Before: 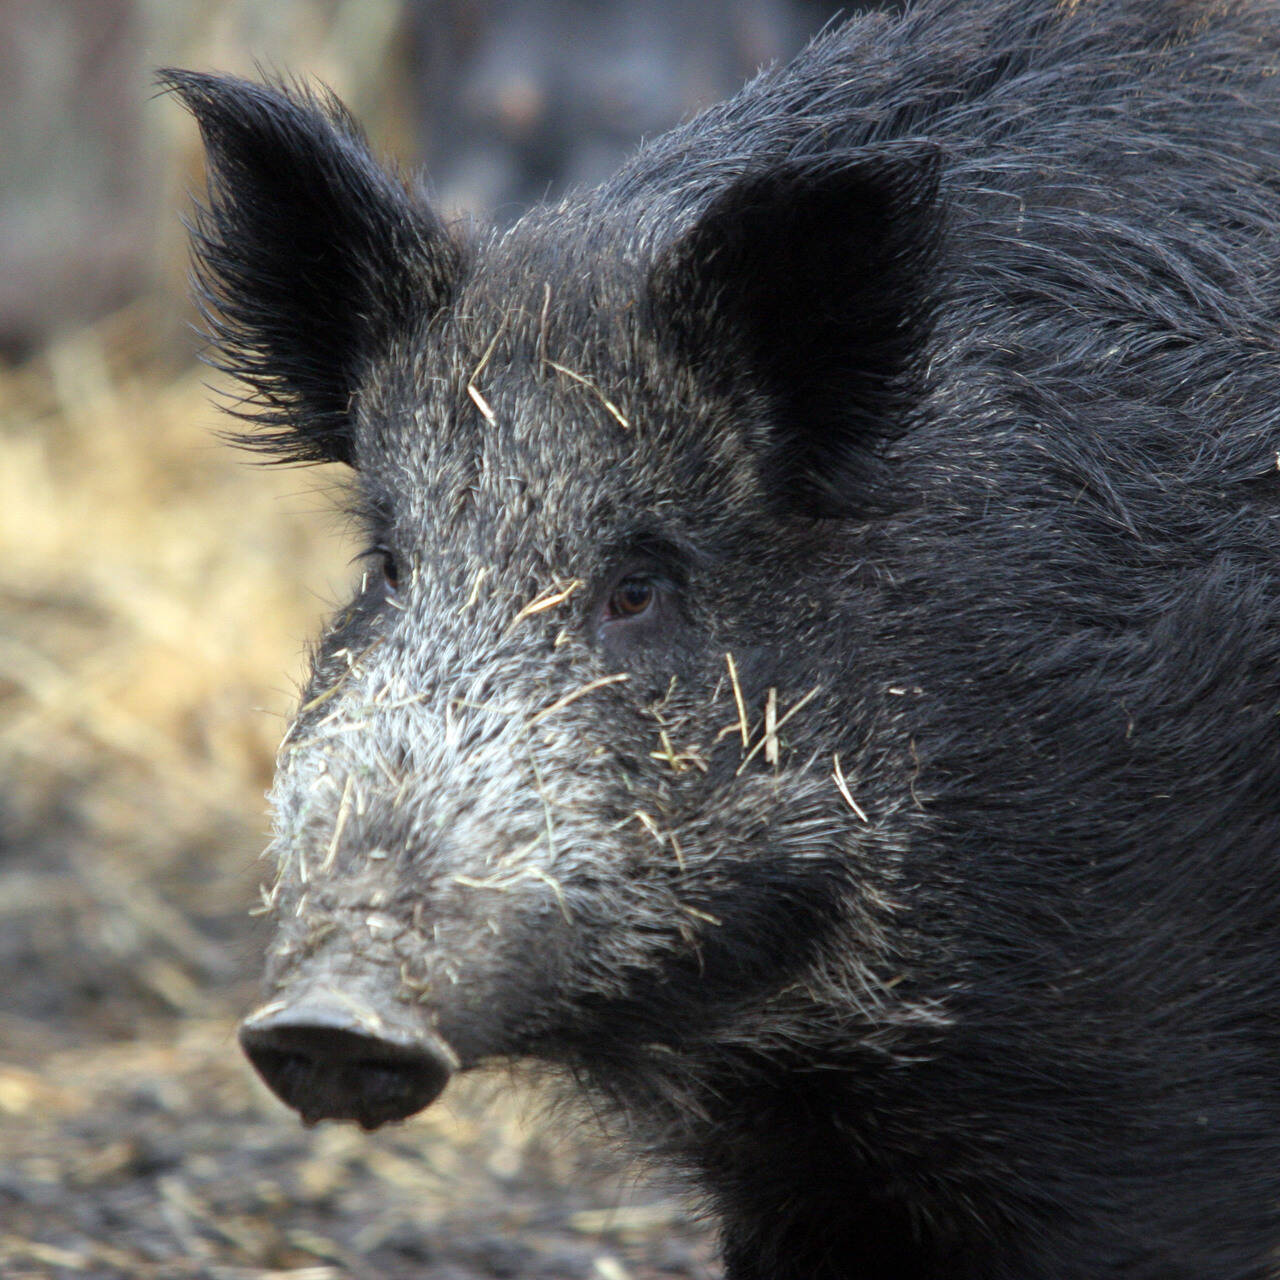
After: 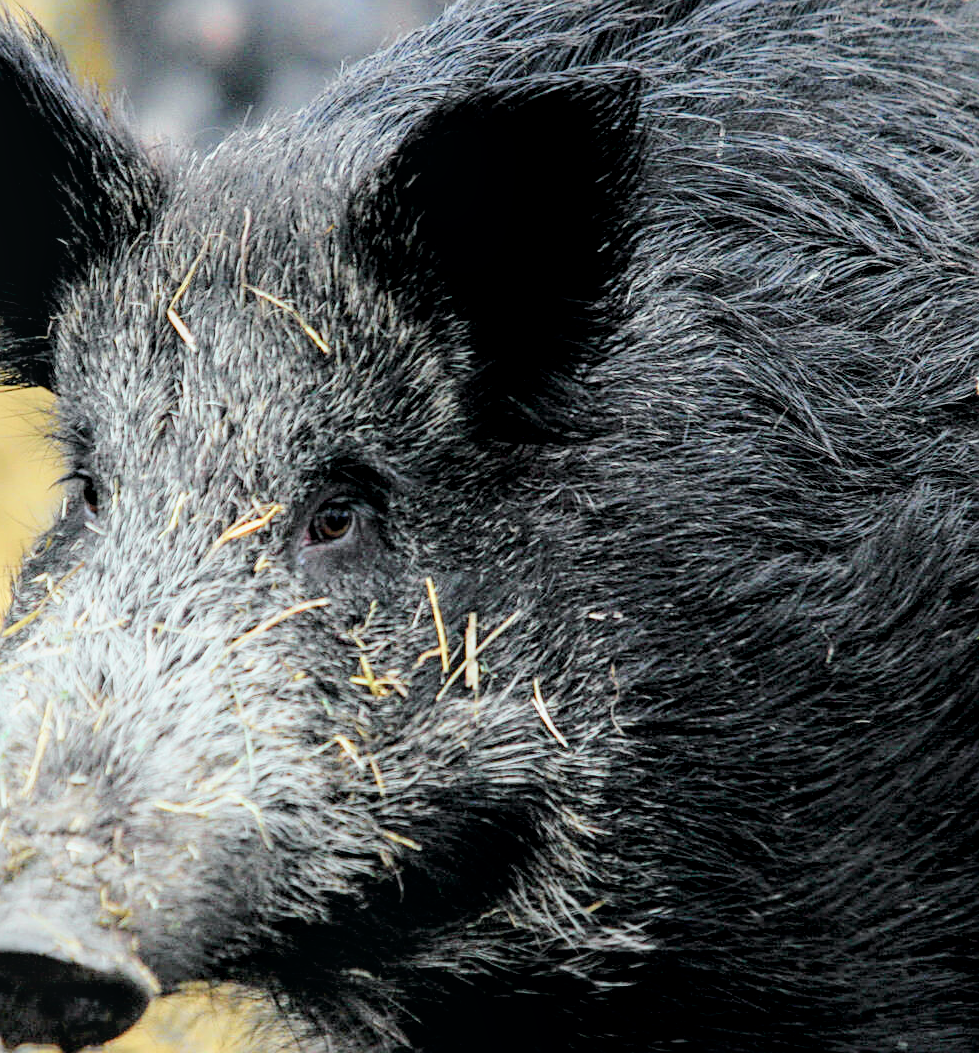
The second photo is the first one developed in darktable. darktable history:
crop: left 23.507%, top 5.913%, bottom 11.817%
exposure: black level correction 0, exposure 0.693 EV, compensate highlight preservation false
filmic rgb: black relative exposure -7.59 EV, white relative exposure 4.6 EV, threshold 3.05 EV, target black luminance 0%, hardness 3.58, latitude 50.32%, contrast 1.031, highlights saturation mix 8.73%, shadows ↔ highlights balance -0.207%, enable highlight reconstruction true
tone curve: curves: ch0 [(0, 0) (0.037, 0.011) (0.131, 0.108) (0.279, 0.279) (0.476, 0.554) (0.617, 0.693) (0.704, 0.77) (0.813, 0.852) (0.916, 0.924) (1, 0.993)]; ch1 [(0, 0) (0.318, 0.278) (0.444, 0.427) (0.493, 0.492) (0.508, 0.502) (0.534, 0.531) (0.562, 0.571) (0.626, 0.667) (0.746, 0.764) (1, 1)]; ch2 [(0, 0) (0.316, 0.292) (0.381, 0.37) (0.423, 0.448) (0.476, 0.492) (0.502, 0.498) (0.522, 0.518) (0.533, 0.532) (0.586, 0.631) (0.634, 0.663) (0.7, 0.7) (0.861, 0.808) (1, 0.951)], color space Lab, independent channels, preserve colors none
sharpen: on, module defaults
local contrast: on, module defaults
color balance rgb: shadows lift › chroma 2.051%, shadows lift › hue 214.33°, global offset › luminance -0.384%, linear chroma grading › global chroma 16.767%, perceptual saturation grading › global saturation -0.121%, global vibrance 14.714%
